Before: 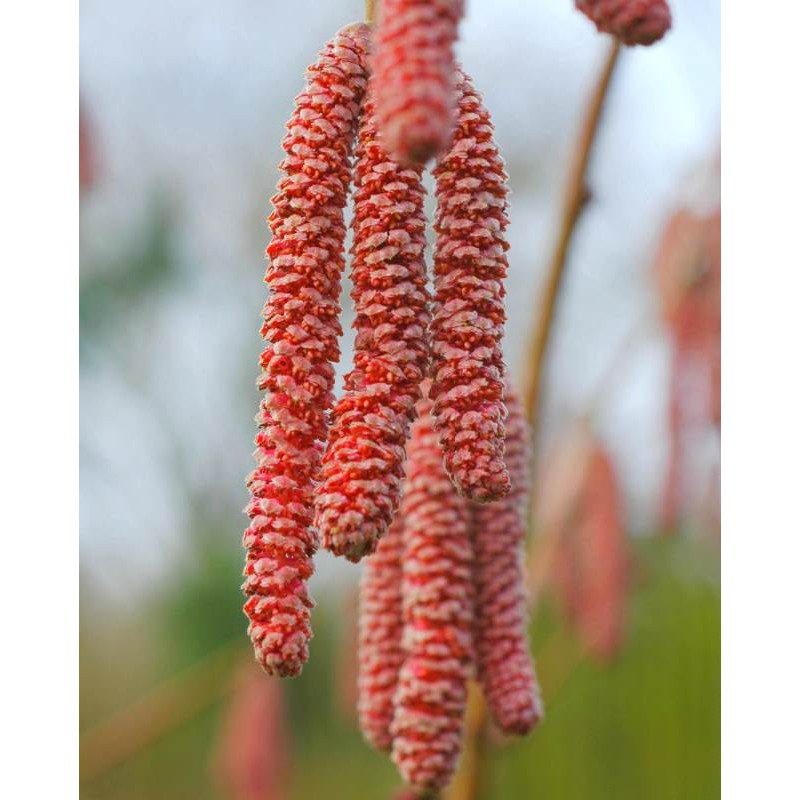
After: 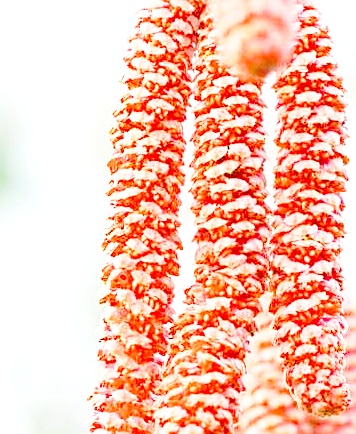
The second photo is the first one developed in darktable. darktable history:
color balance rgb: highlights gain › luminance 5.746%, highlights gain › chroma 1.321%, highlights gain › hue 92.45°, perceptual saturation grading › global saturation 20%, perceptual saturation grading › highlights -25.511%, perceptual saturation grading › shadows 49.912%, contrast -19.778%
sharpen: on, module defaults
exposure: black level correction 0.001, exposure 1.802 EV, compensate exposure bias true, compensate highlight preservation false
crop: left 20.09%, top 10.783%, right 35.403%, bottom 34.277%
base curve: curves: ch0 [(0, 0) (0.028, 0.03) (0.121, 0.232) (0.46, 0.748) (0.859, 0.968) (1, 1)], preserve colors none
color zones: curves: ch0 [(0, 0.5) (0.143, 0.5) (0.286, 0.5) (0.429, 0.495) (0.571, 0.437) (0.714, 0.44) (0.857, 0.496) (1, 0.5)], mix 39.16%
tone equalizer: on, module defaults
